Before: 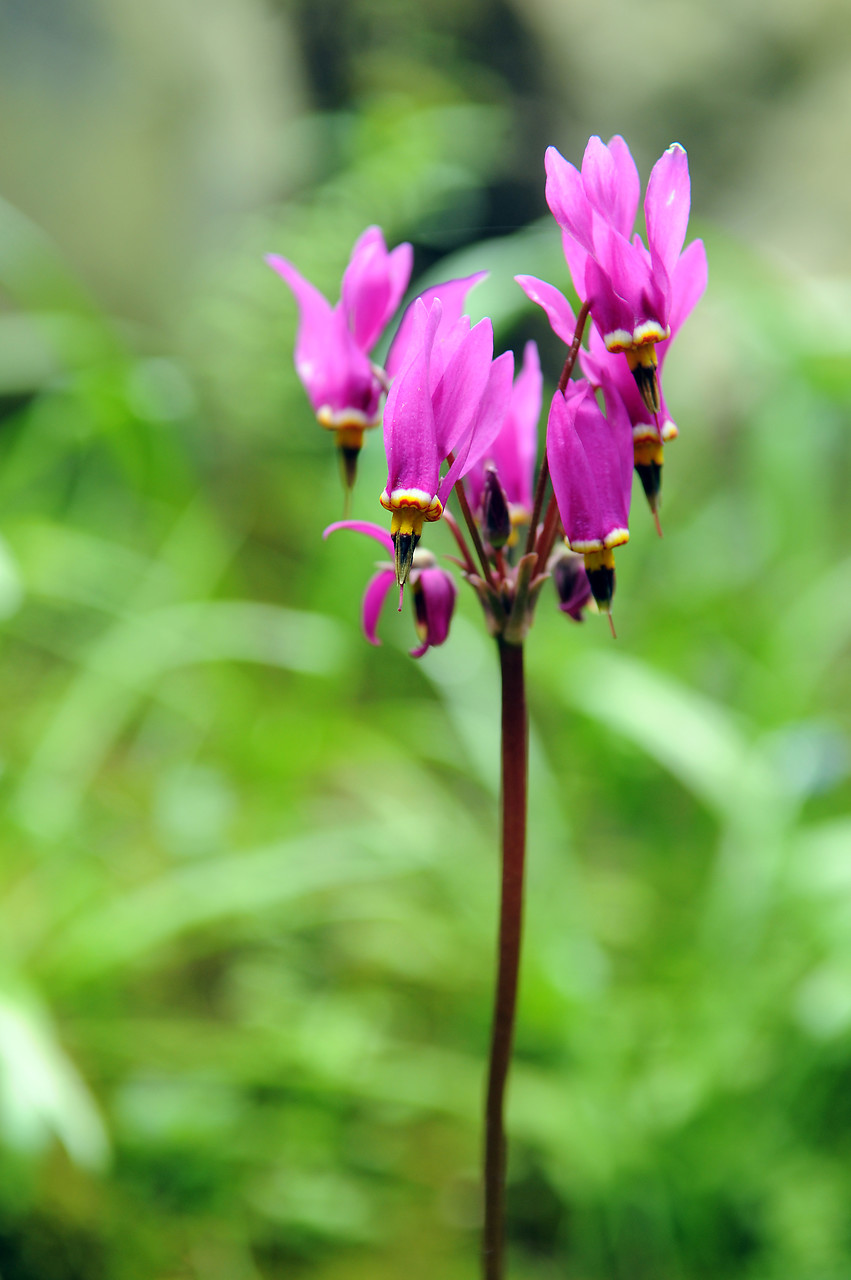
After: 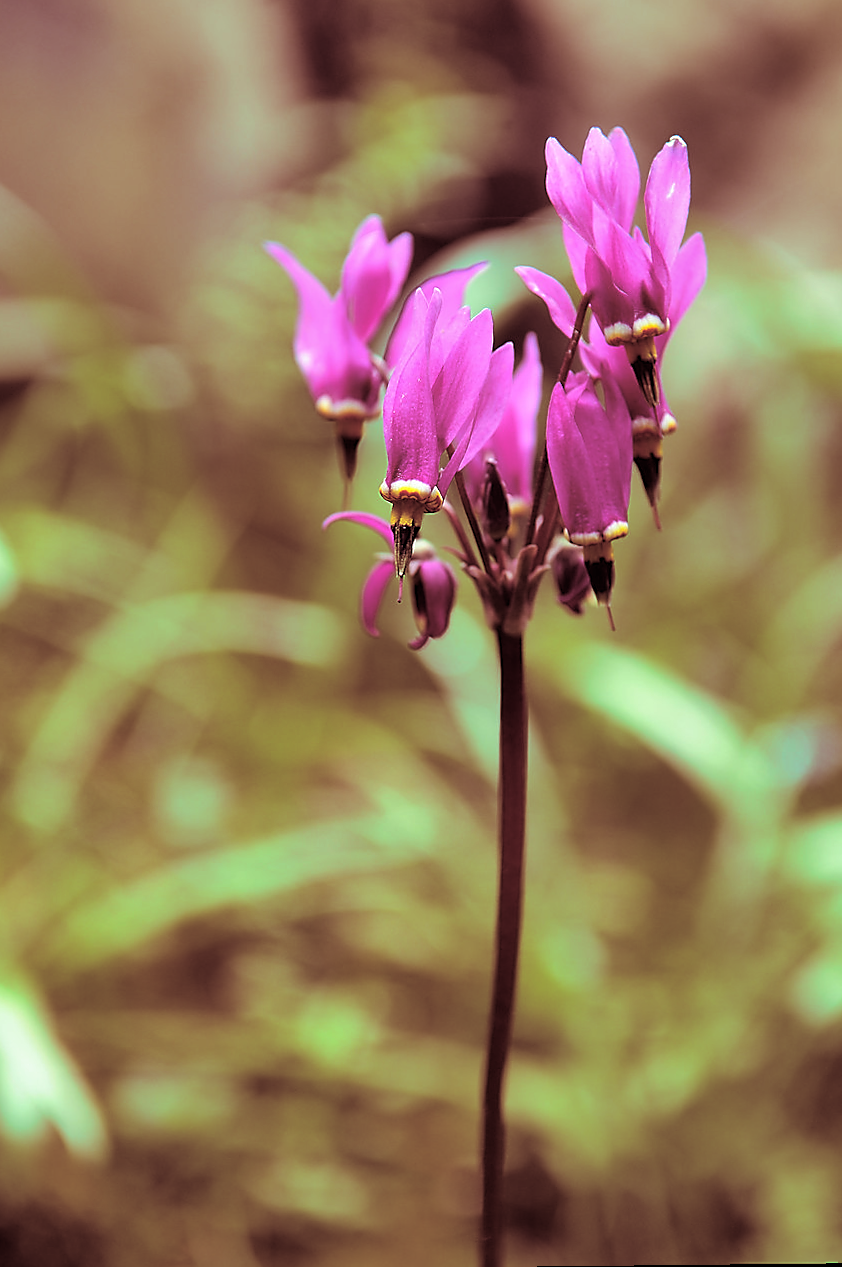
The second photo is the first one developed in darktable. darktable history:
split-toning: highlights › saturation 0, balance -61.83
tone equalizer: on, module defaults
shadows and highlights: radius 118.69, shadows 42.21, highlights -61.56, soften with gaussian
rotate and perspective: rotation 0.174°, lens shift (vertical) 0.013, lens shift (horizontal) 0.019, shear 0.001, automatic cropping original format, crop left 0.007, crop right 0.991, crop top 0.016, crop bottom 0.997
sharpen: radius 1.4, amount 1.25, threshold 0.7
